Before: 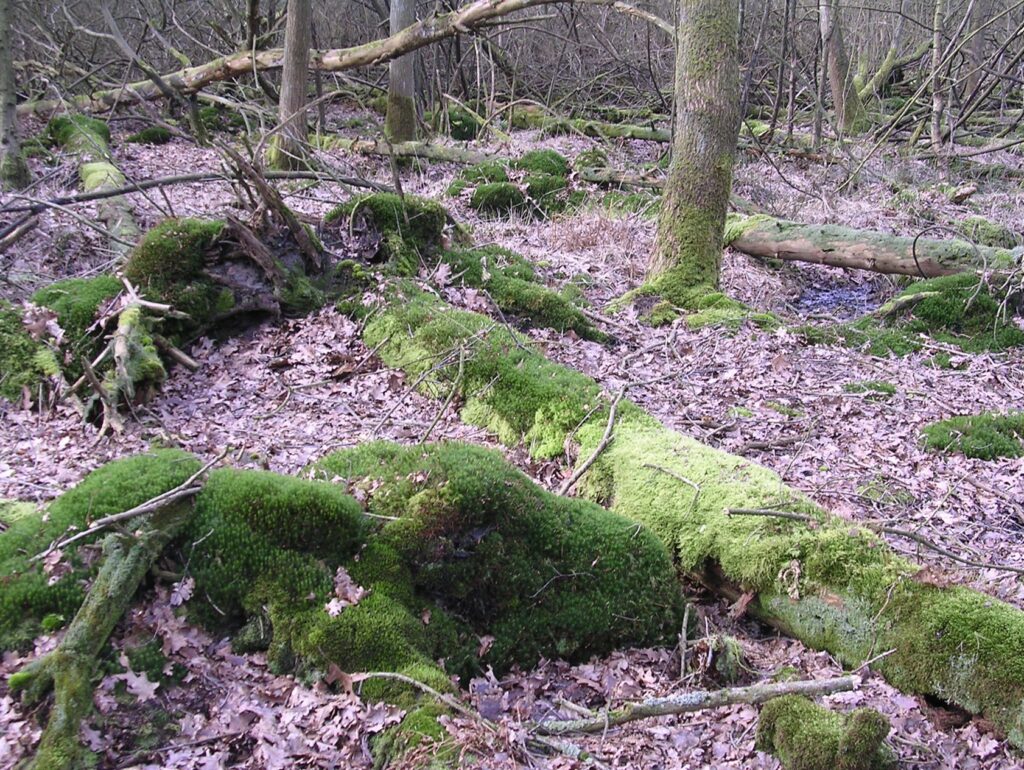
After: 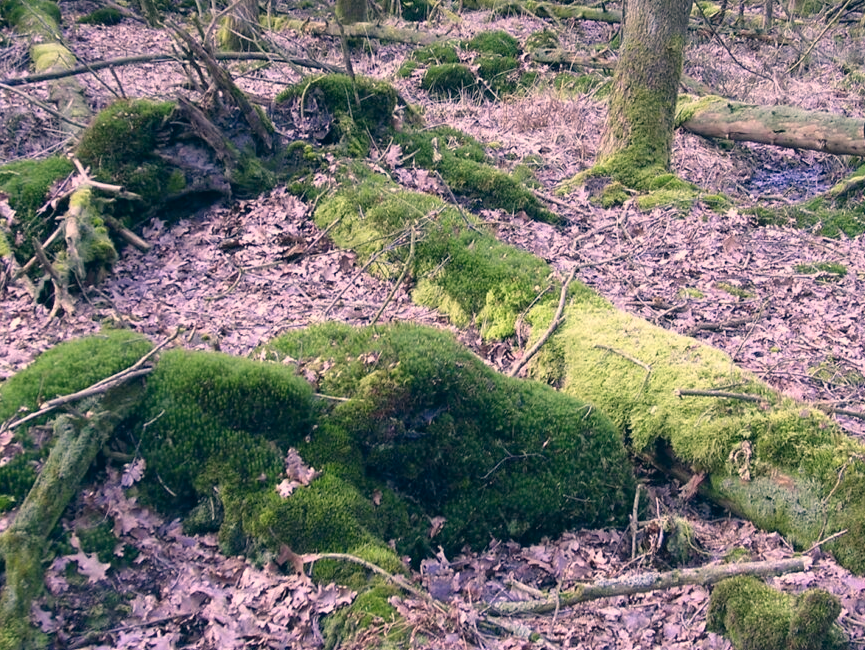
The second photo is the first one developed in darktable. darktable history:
color correction: highlights a* 10.32, highlights b* 14.66, shadows a* -9.59, shadows b* -15.02
crop and rotate: left 4.842%, top 15.51%, right 10.668%
